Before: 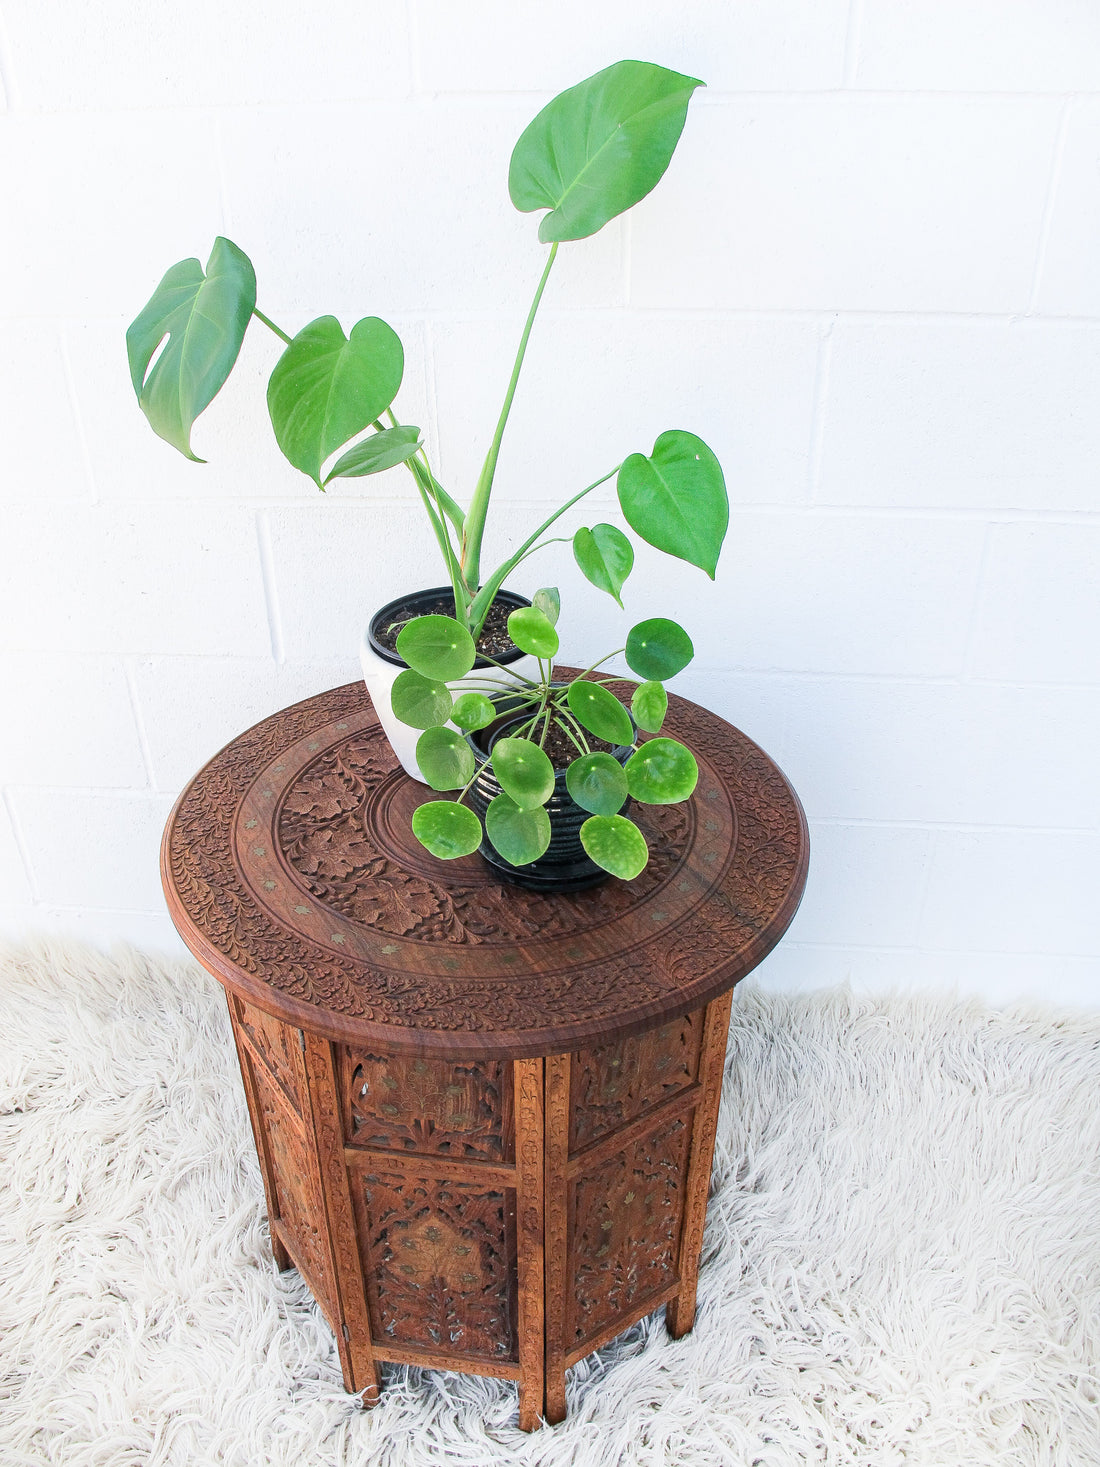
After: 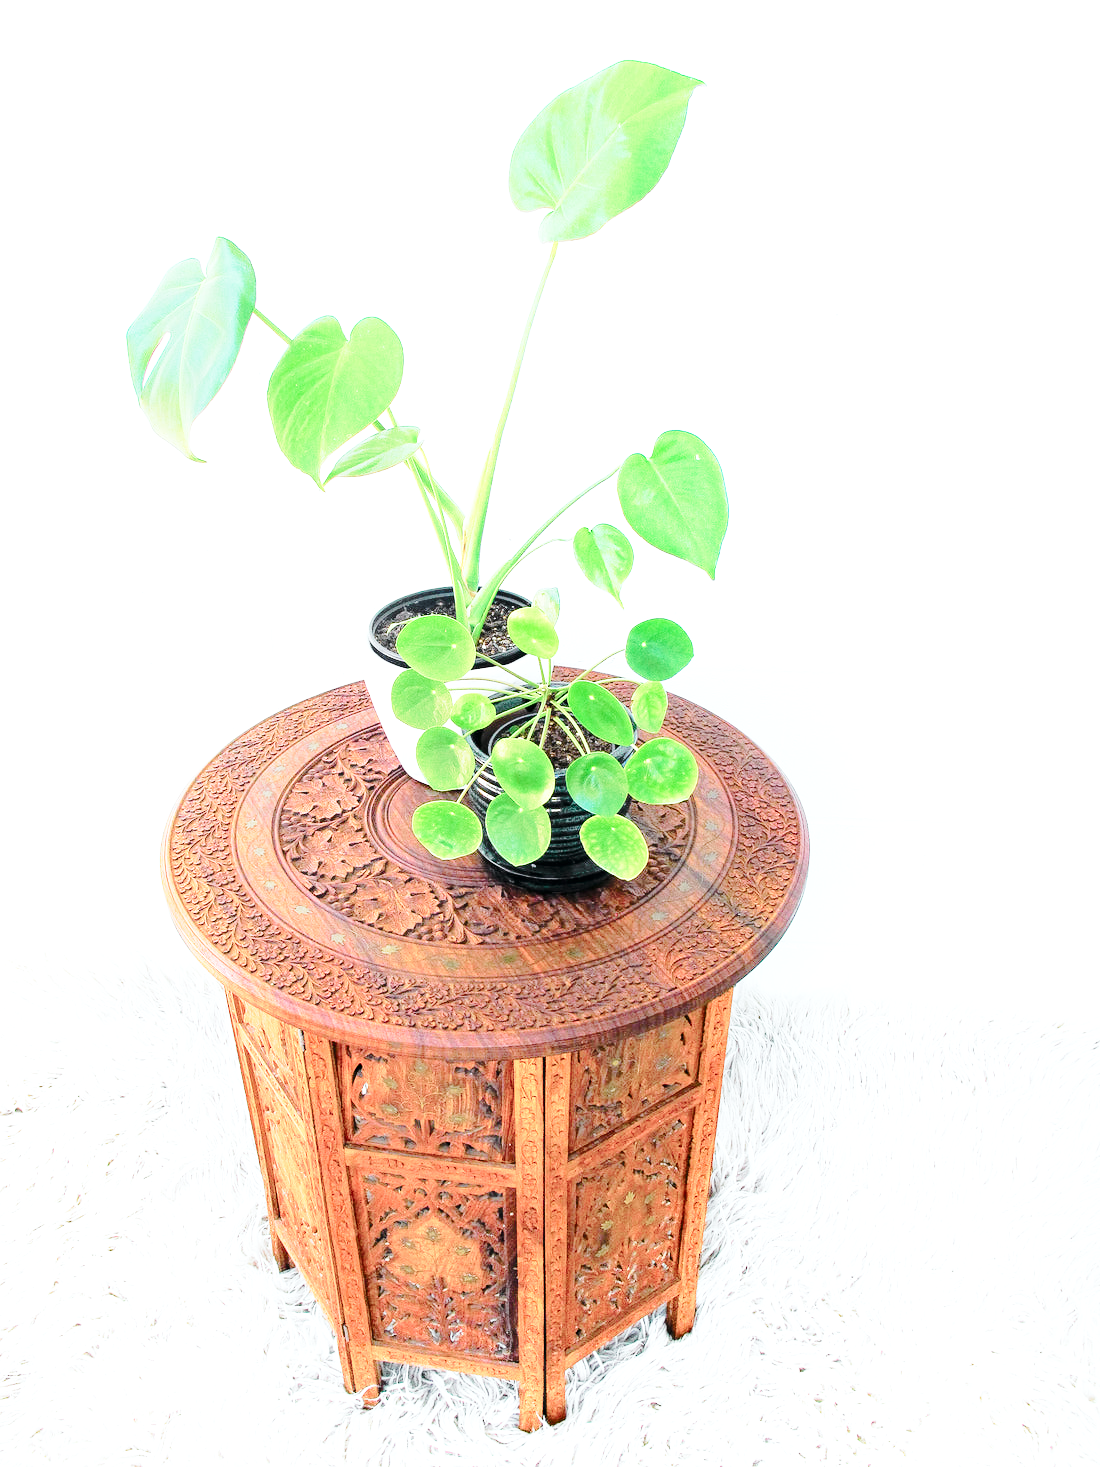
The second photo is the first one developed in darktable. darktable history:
exposure: exposure 0.77 EV, compensate highlight preservation false
tone curve: curves: ch0 [(0, 0) (0.037, 0.011) (0.131, 0.108) (0.279, 0.279) (0.476, 0.554) (0.617, 0.693) (0.704, 0.77) (0.813, 0.852) (0.916, 0.924) (1, 0.993)]; ch1 [(0, 0) (0.318, 0.278) (0.444, 0.427) (0.493, 0.492) (0.508, 0.502) (0.534, 0.531) (0.562, 0.571) (0.626, 0.667) (0.746, 0.764) (1, 1)]; ch2 [(0, 0) (0.316, 0.292) (0.381, 0.37) (0.423, 0.448) (0.476, 0.492) (0.502, 0.498) (0.522, 0.518) (0.533, 0.532) (0.586, 0.631) (0.634, 0.663) (0.7, 0.7) (0.861, 0.808) (1, 0.951)], color space Lab, independent channels, preserve colors none
base curve: curves: ch0 [(0, 0) (0.028, 0.03) (0.121, 0.232) (0.46, 0.748) (0.859, 0.968) (1, 1)], preserve colors none
